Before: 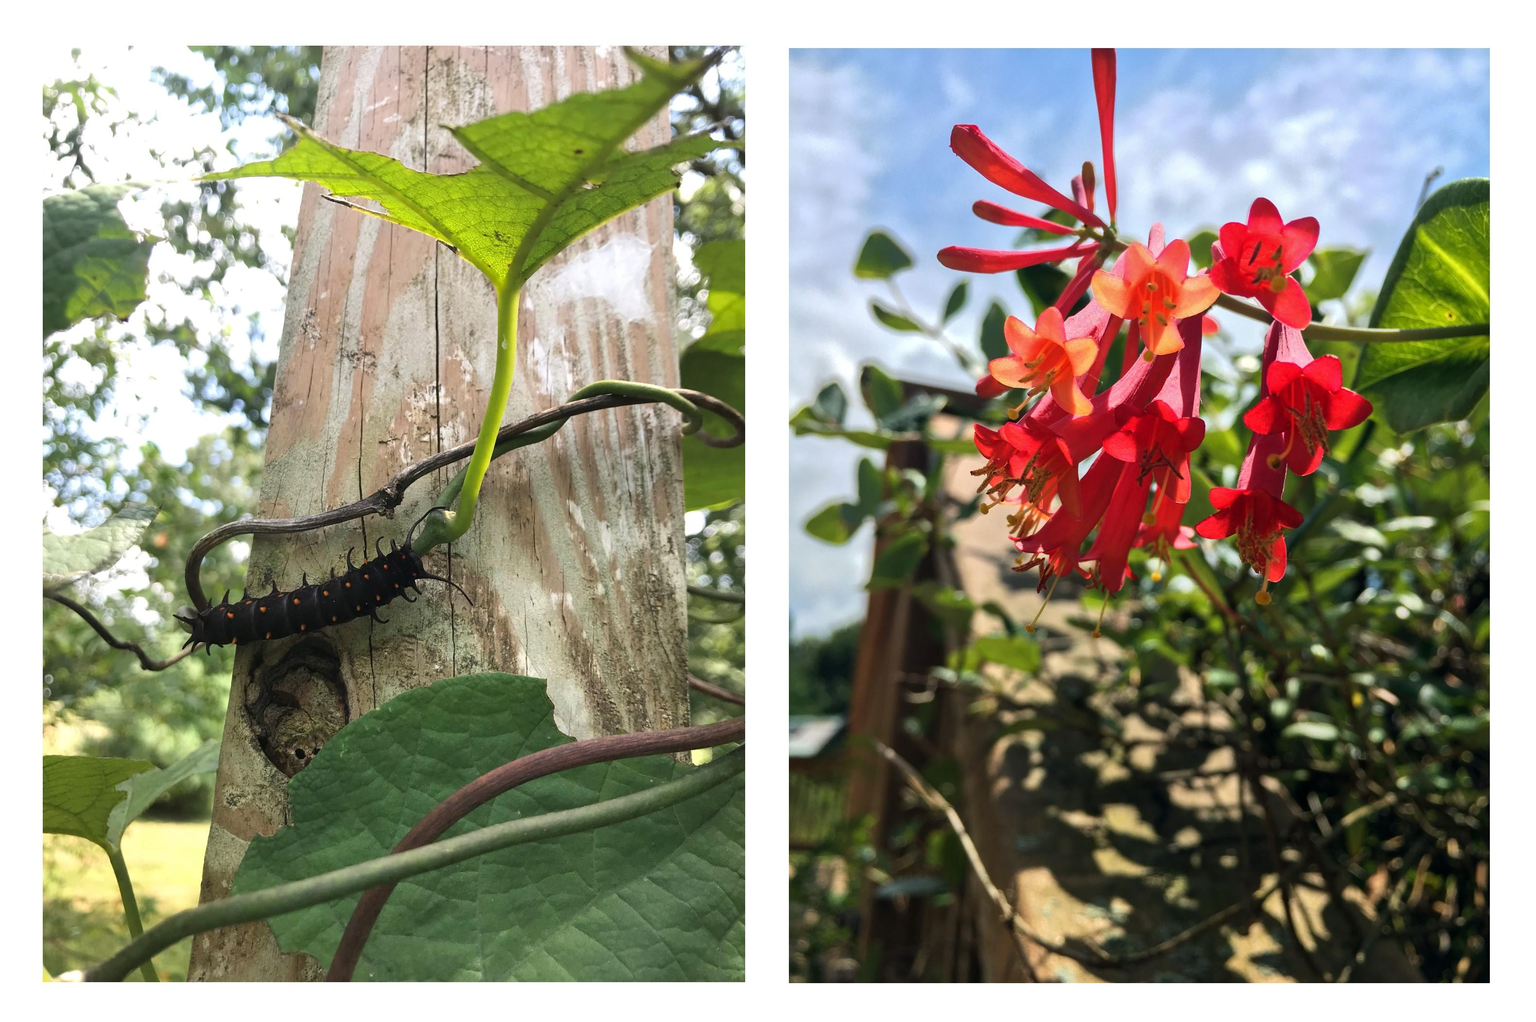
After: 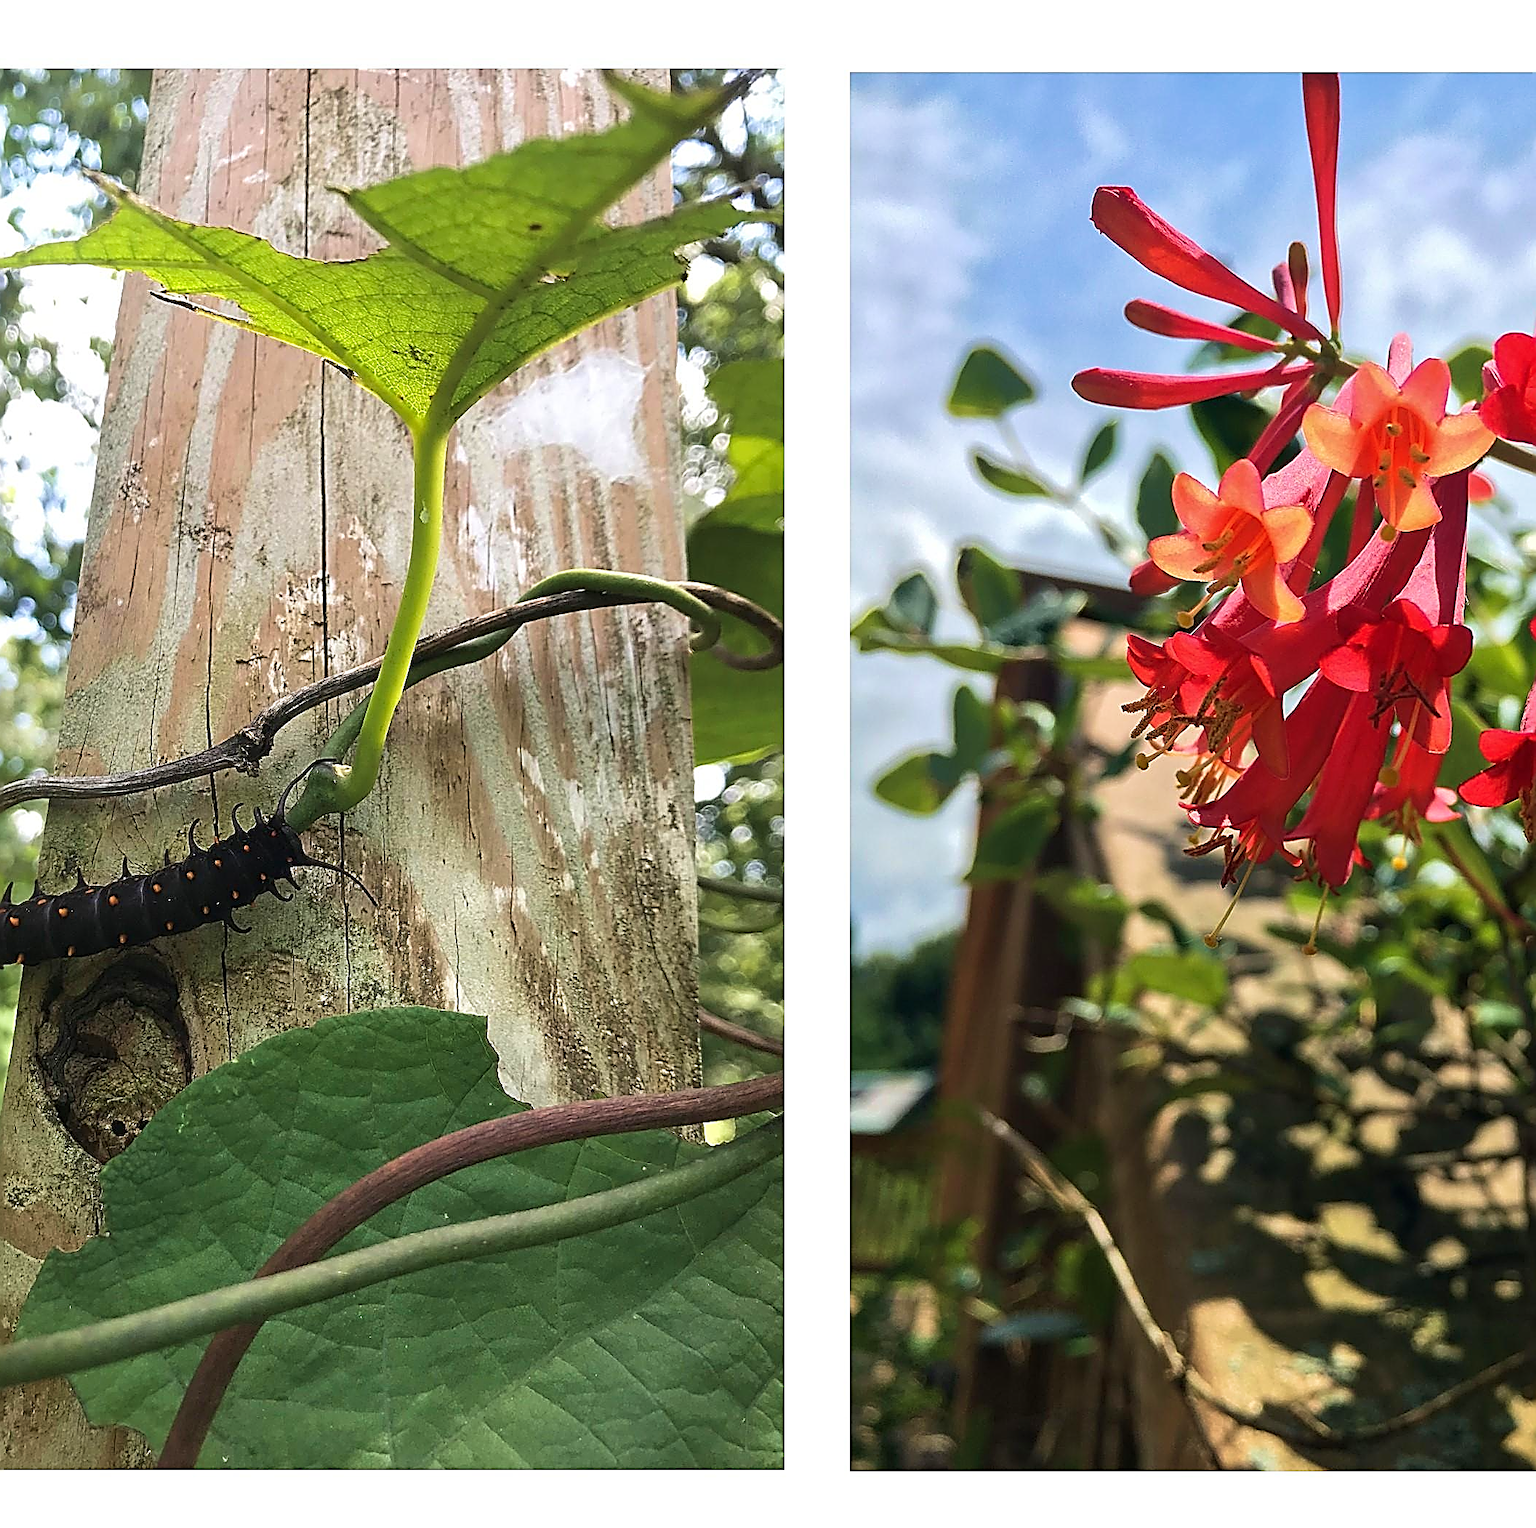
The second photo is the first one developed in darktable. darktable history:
crop and rotate: left 14.414%, right 18.739%
velvia: on, module defaults
sharpen: amount 1.87
